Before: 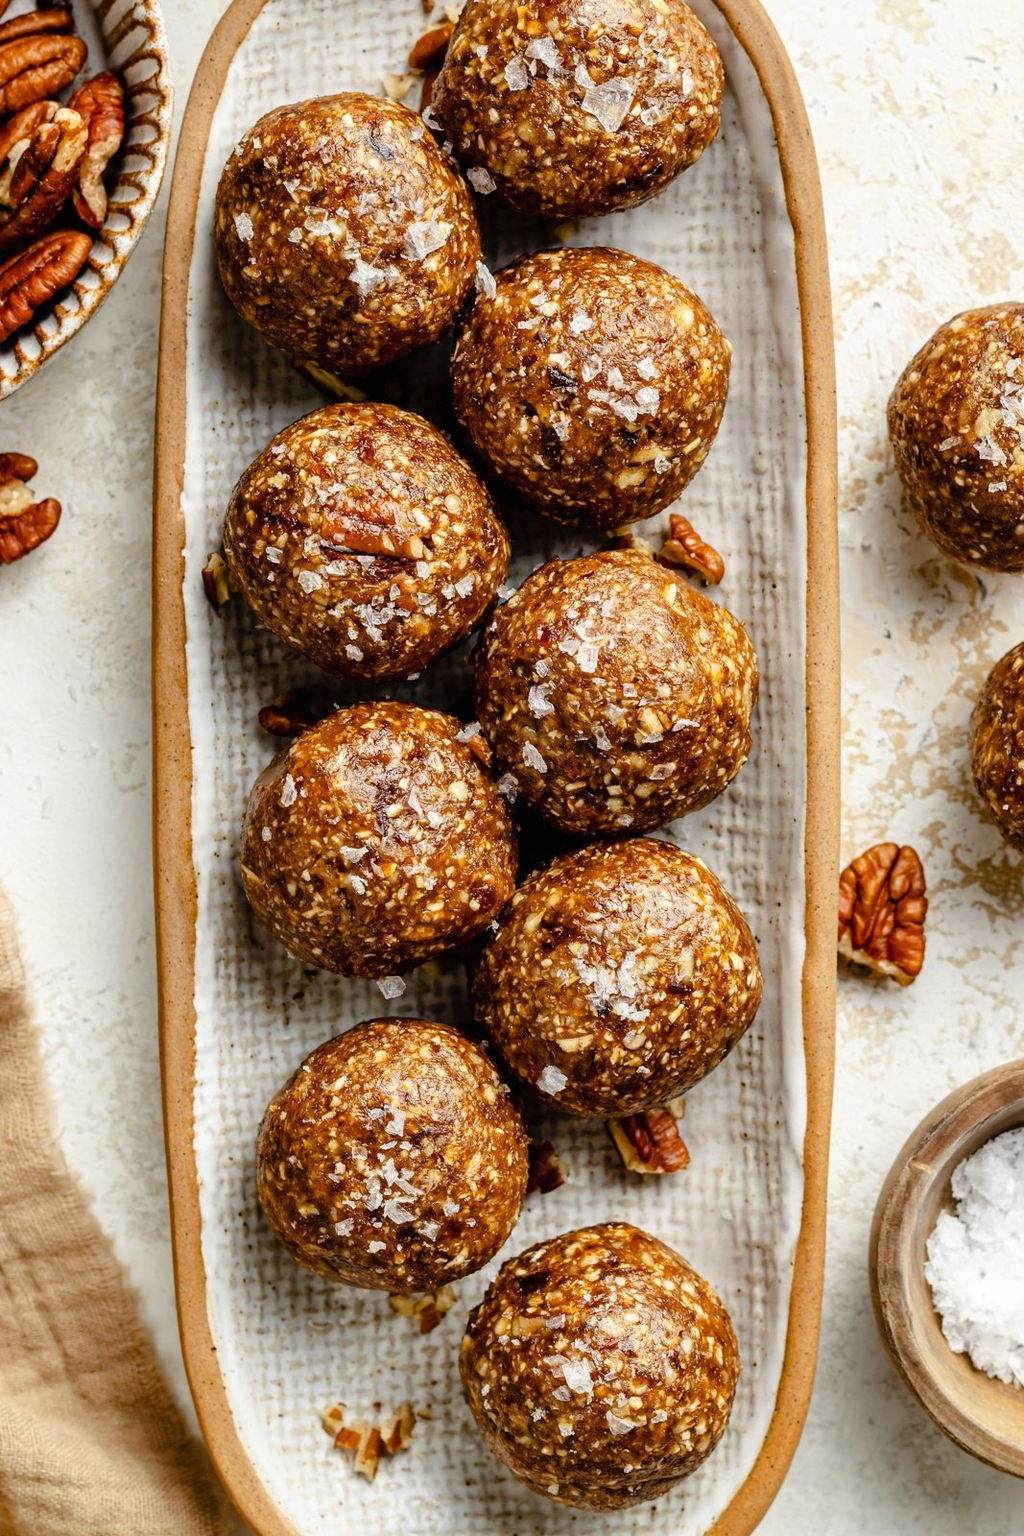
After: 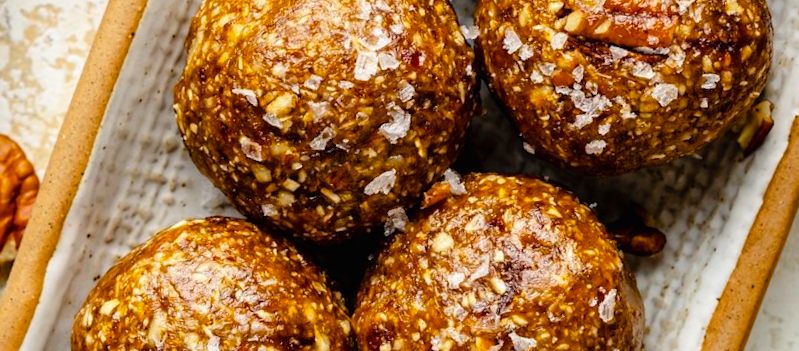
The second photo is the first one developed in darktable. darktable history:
crop and rotate: angle 16.12°, top 30.835%, bottom 35.653%
rotate and perspective: rotation -4.57°, crop left 0.054, crop right 0.944, crop top 0.087, crop bottom 0.914
color balance rgb: perceptual saturation grading › global saturation 20%, global vibrance 20%
